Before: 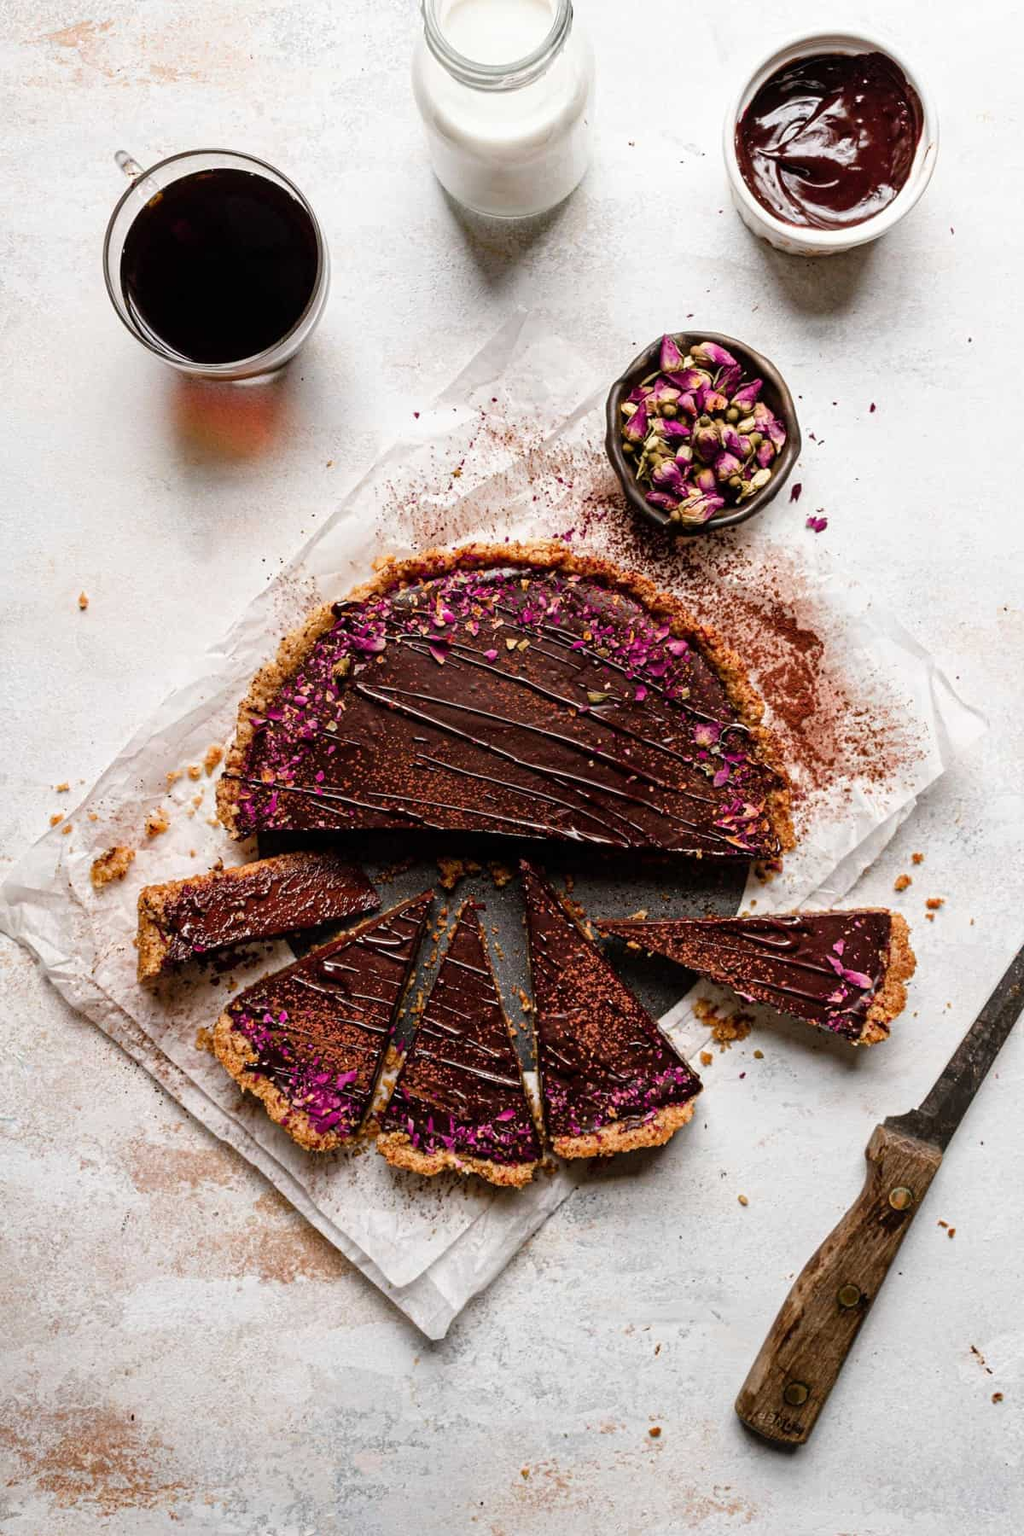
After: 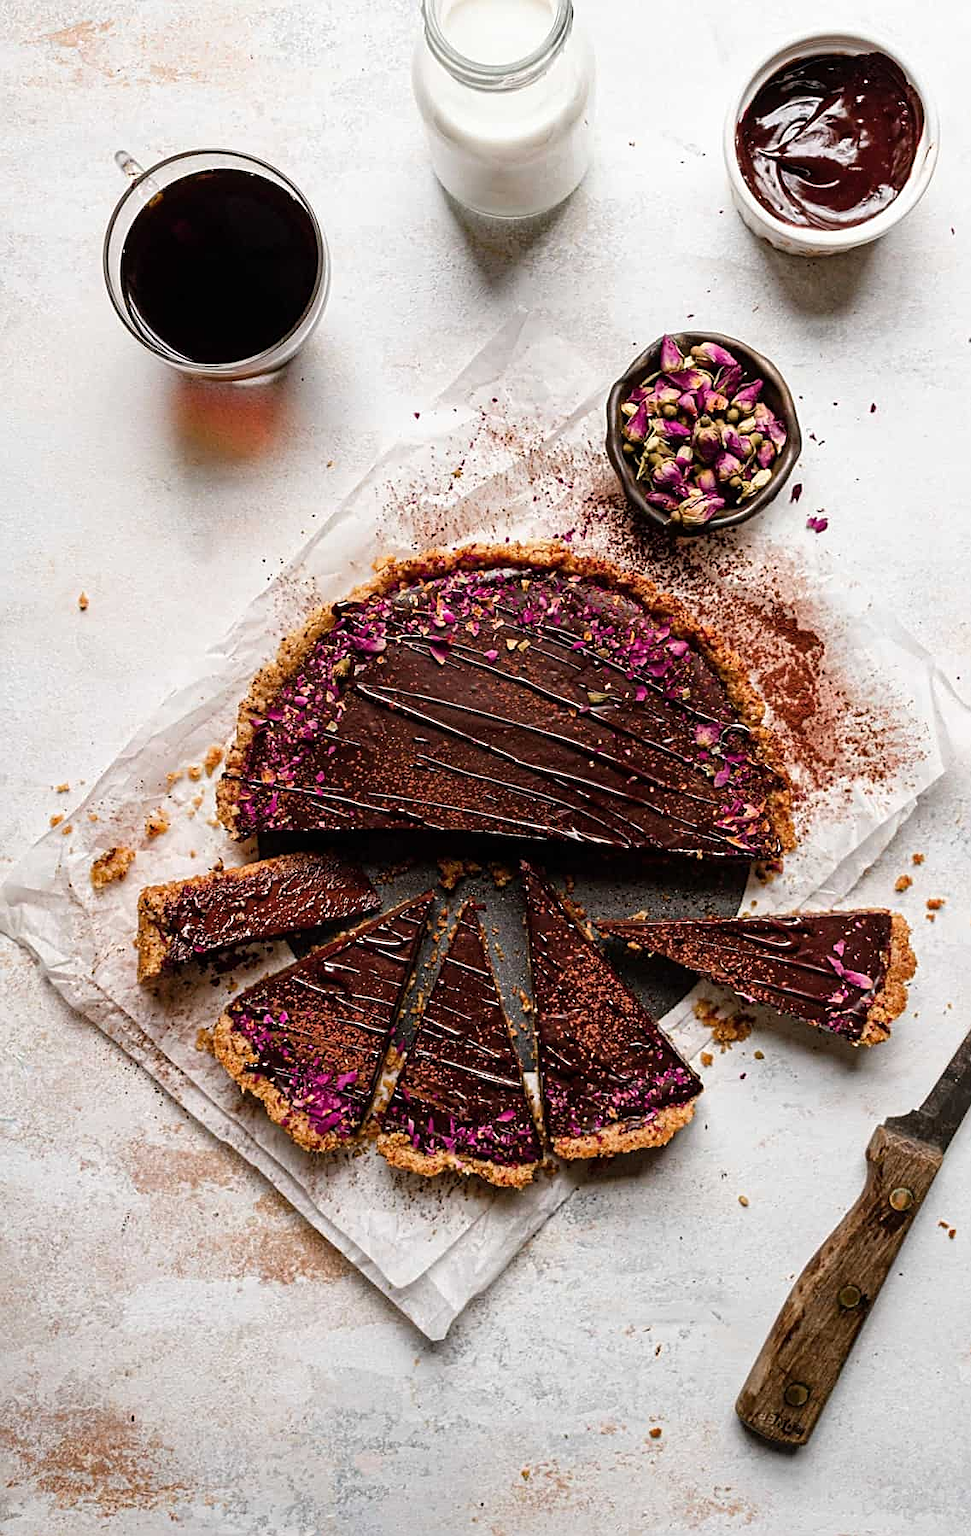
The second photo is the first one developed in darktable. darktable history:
sharpen: on, module defaults
color balance rgb: global vibrance 6.81%, saturation formula JzAzBz (2021)
crop and rotate: right 5.167%
